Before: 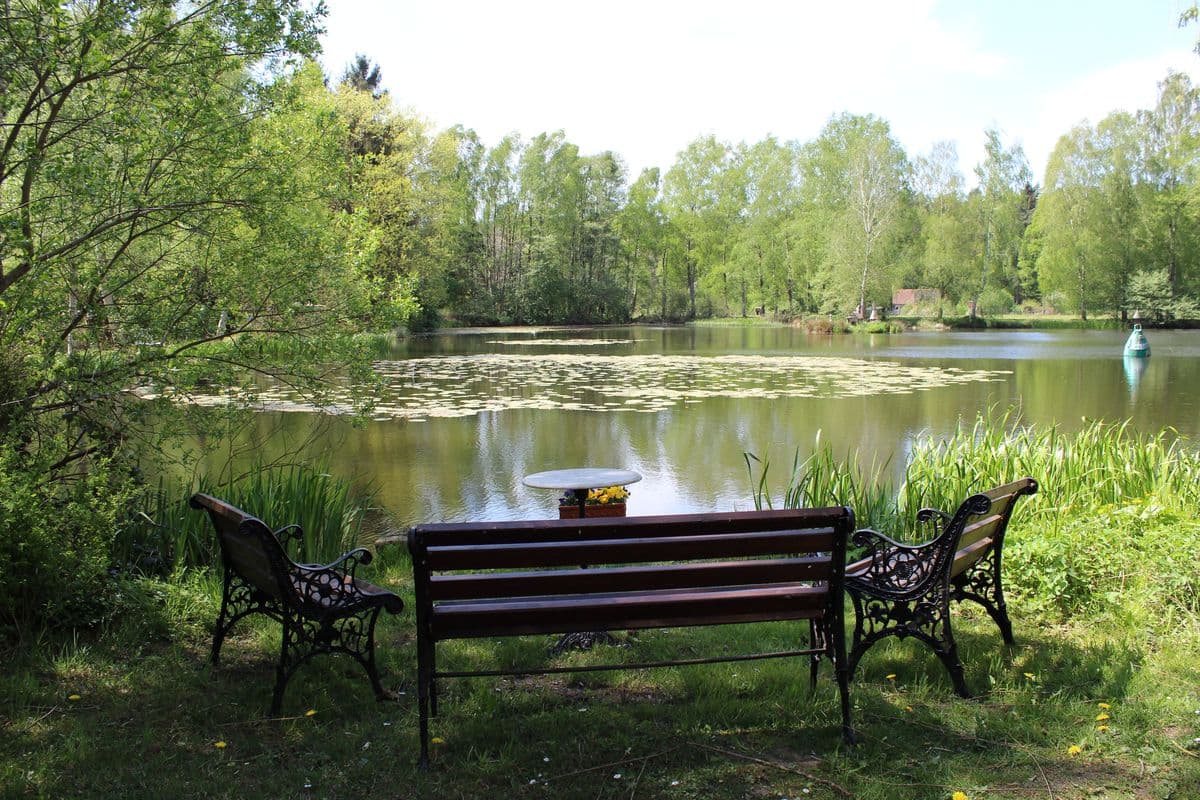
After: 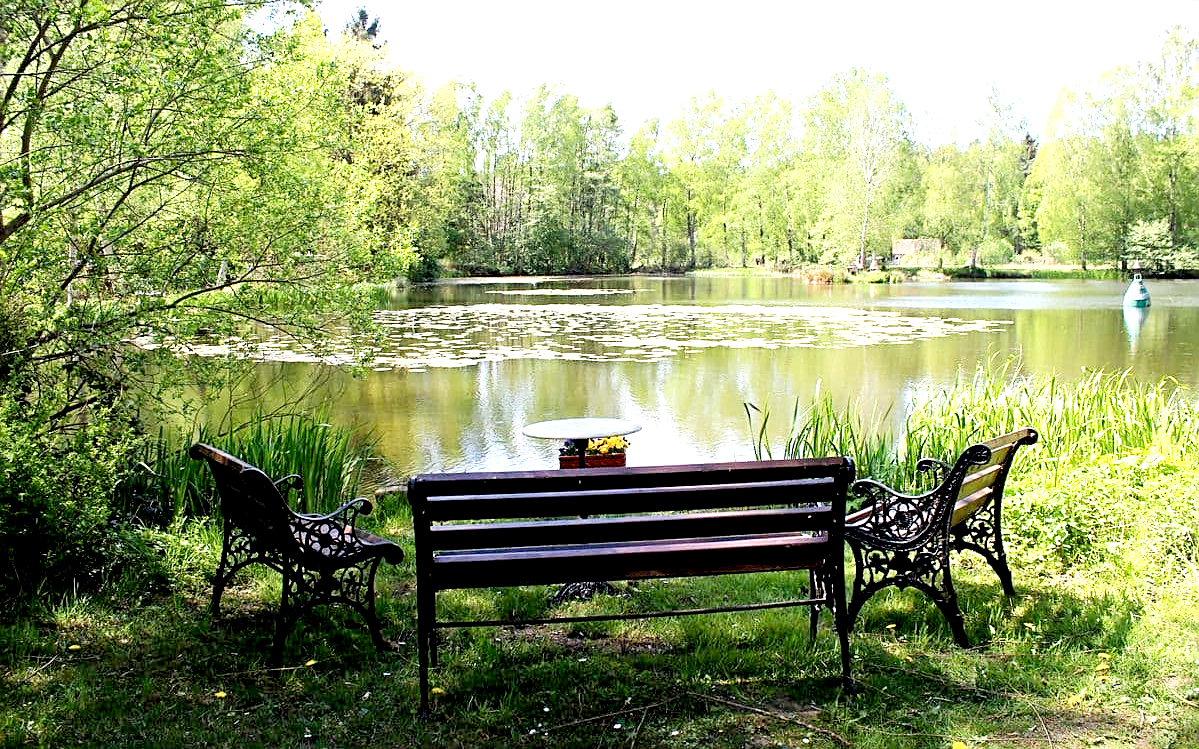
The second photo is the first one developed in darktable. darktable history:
tone equalizer: smoothing diameter 24.8%, edges refinement/feathering 9.1, preserve details guided filter
tone curve: curves: ch0 [(0, 0) (0.004, 0.002) (0.02, 0.013) (0.218, 0.218) (0.664, 0.718) (0.832, 0.873) (1, 1)], preserve colors none
contrast equalizer: y [[0.5 ×6], [0.5 ×6], [0.5, 0.5, 0.501, 0.545, 0.707, 0.863], [0 ×6], [0 ×6]], mix 0.365
exposure: black level correction 0.011, exposure 1.083 EV, compensate highlight preservation false
sharpen: on, module defaults
crop and rotate: top 6.321%
